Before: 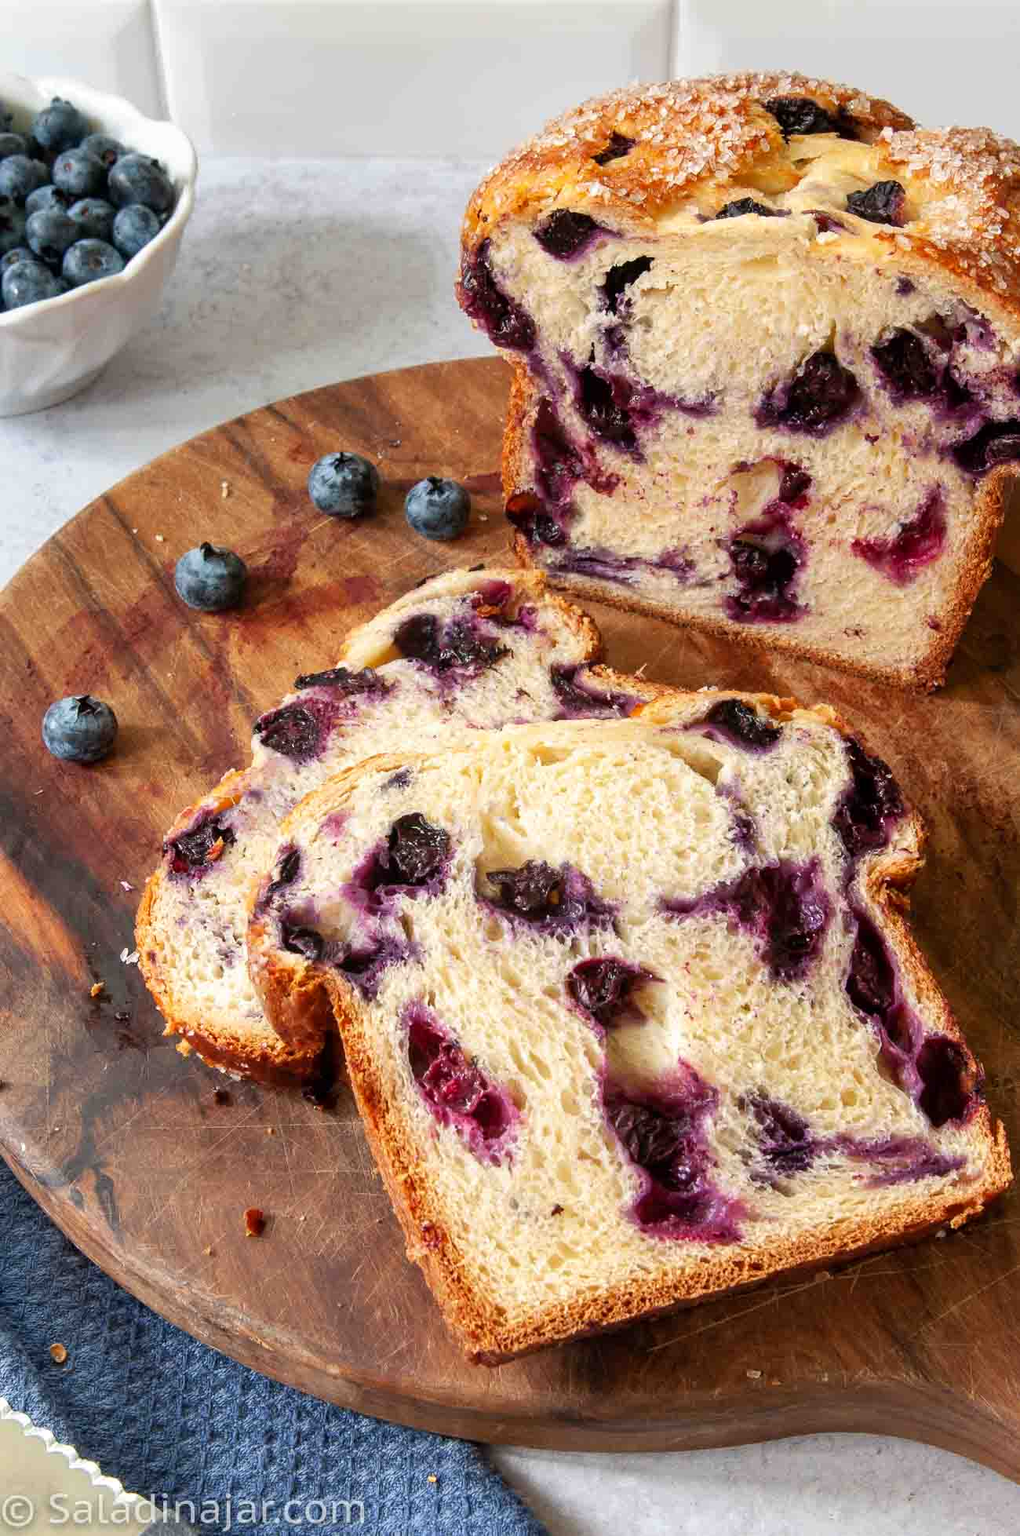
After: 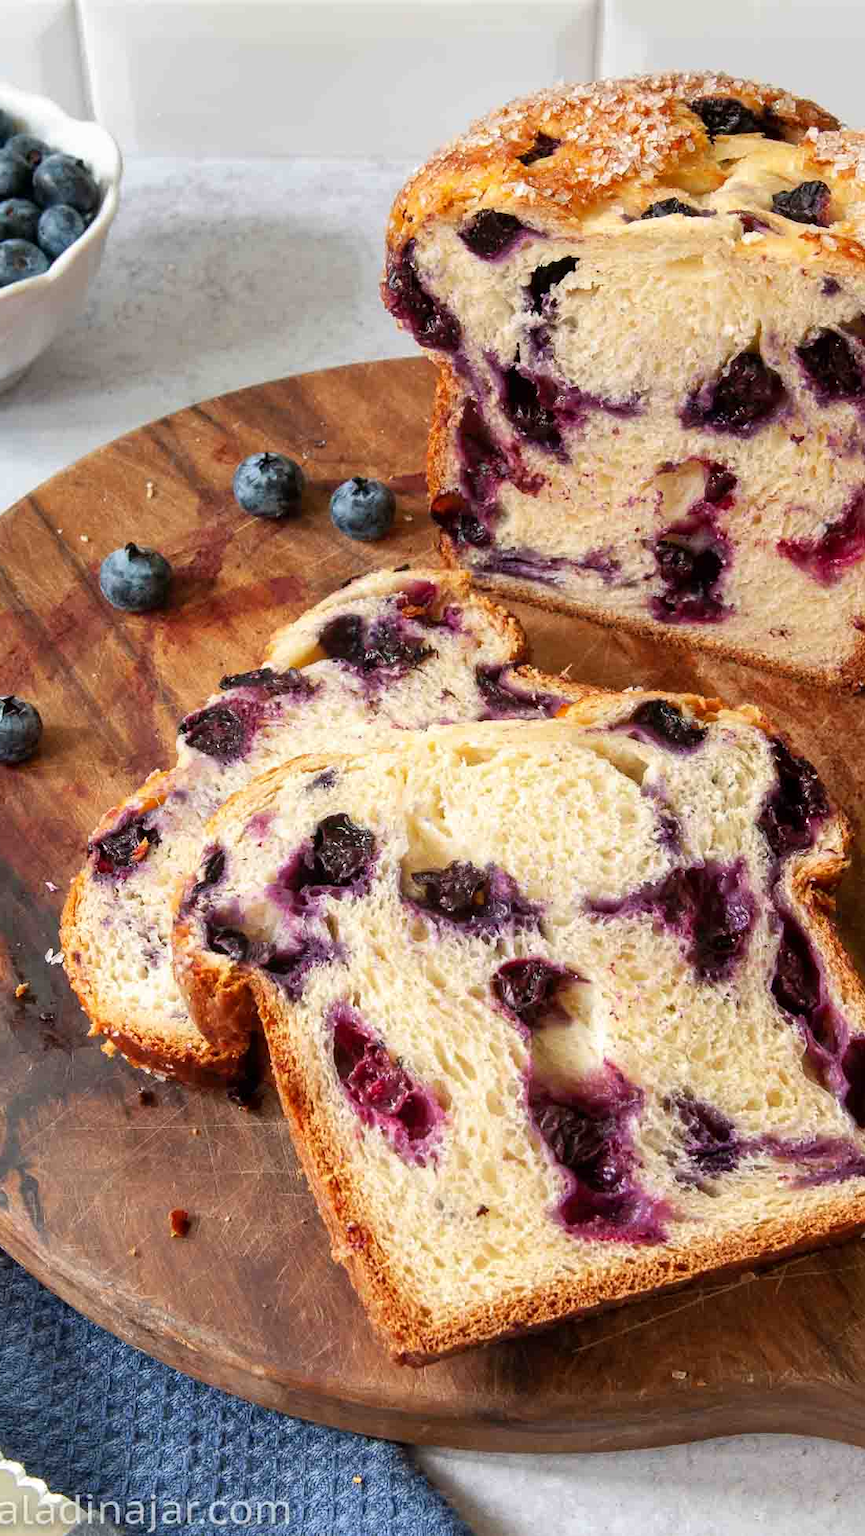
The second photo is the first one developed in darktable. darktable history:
crop: left 7.408%, right 7.79%
